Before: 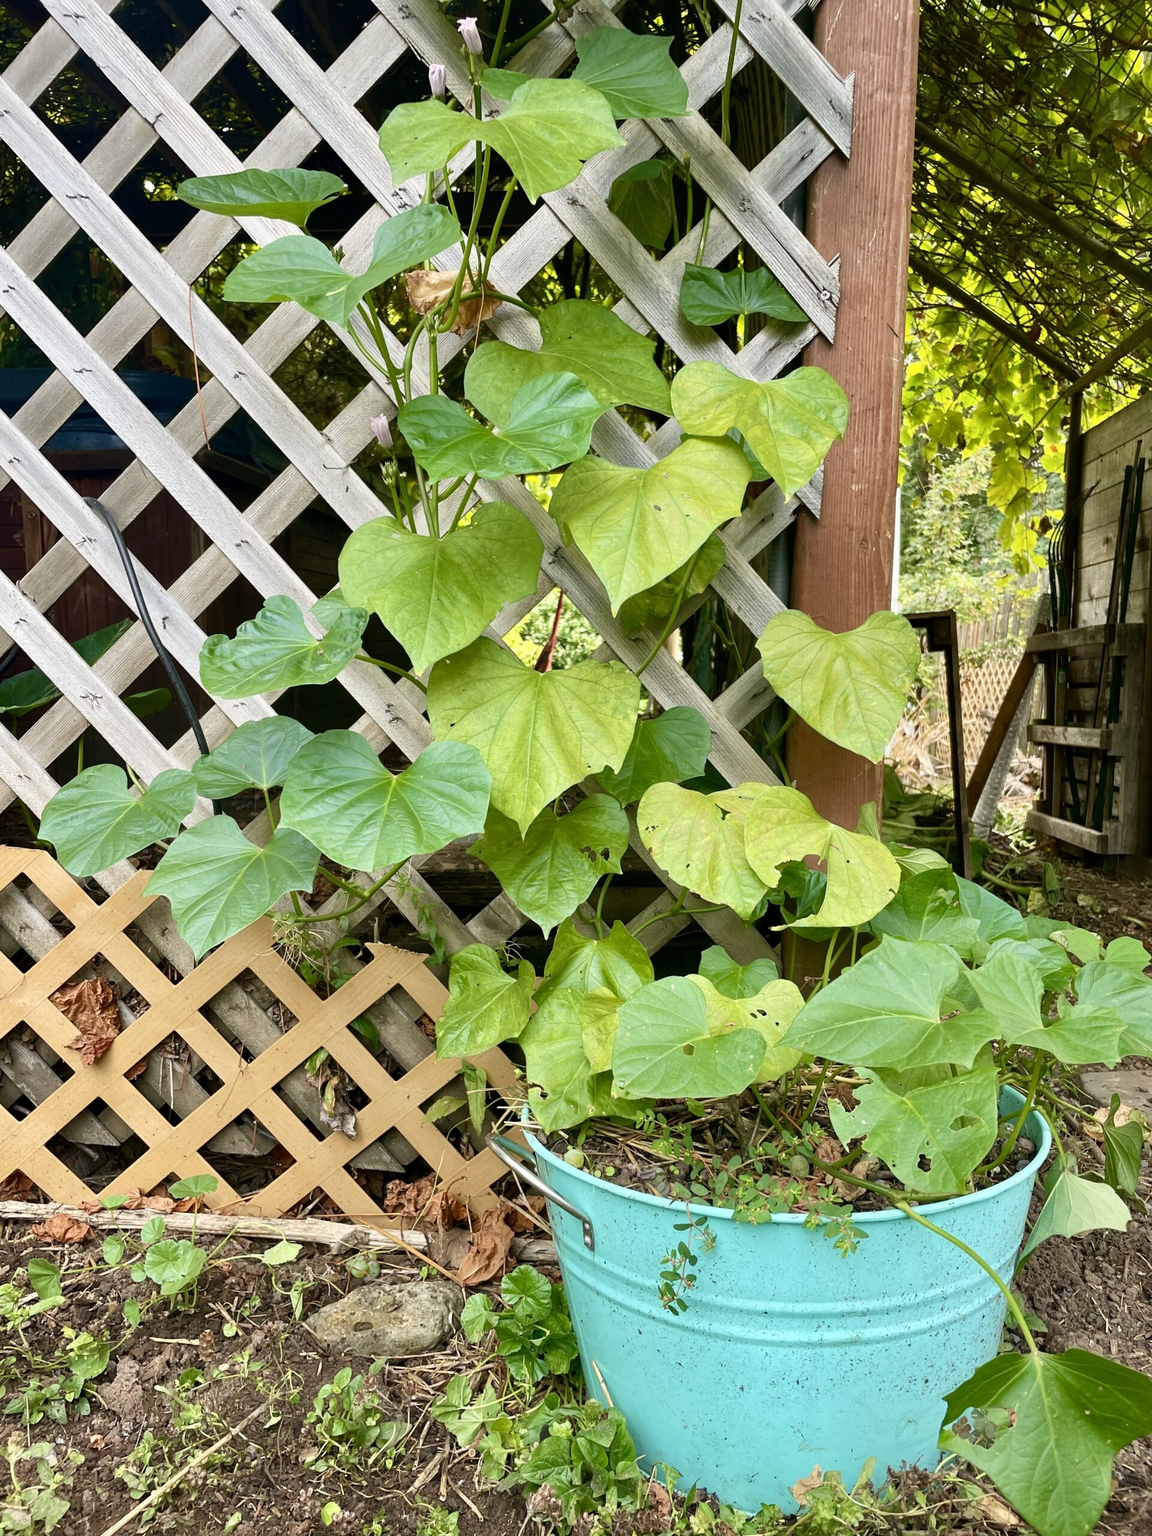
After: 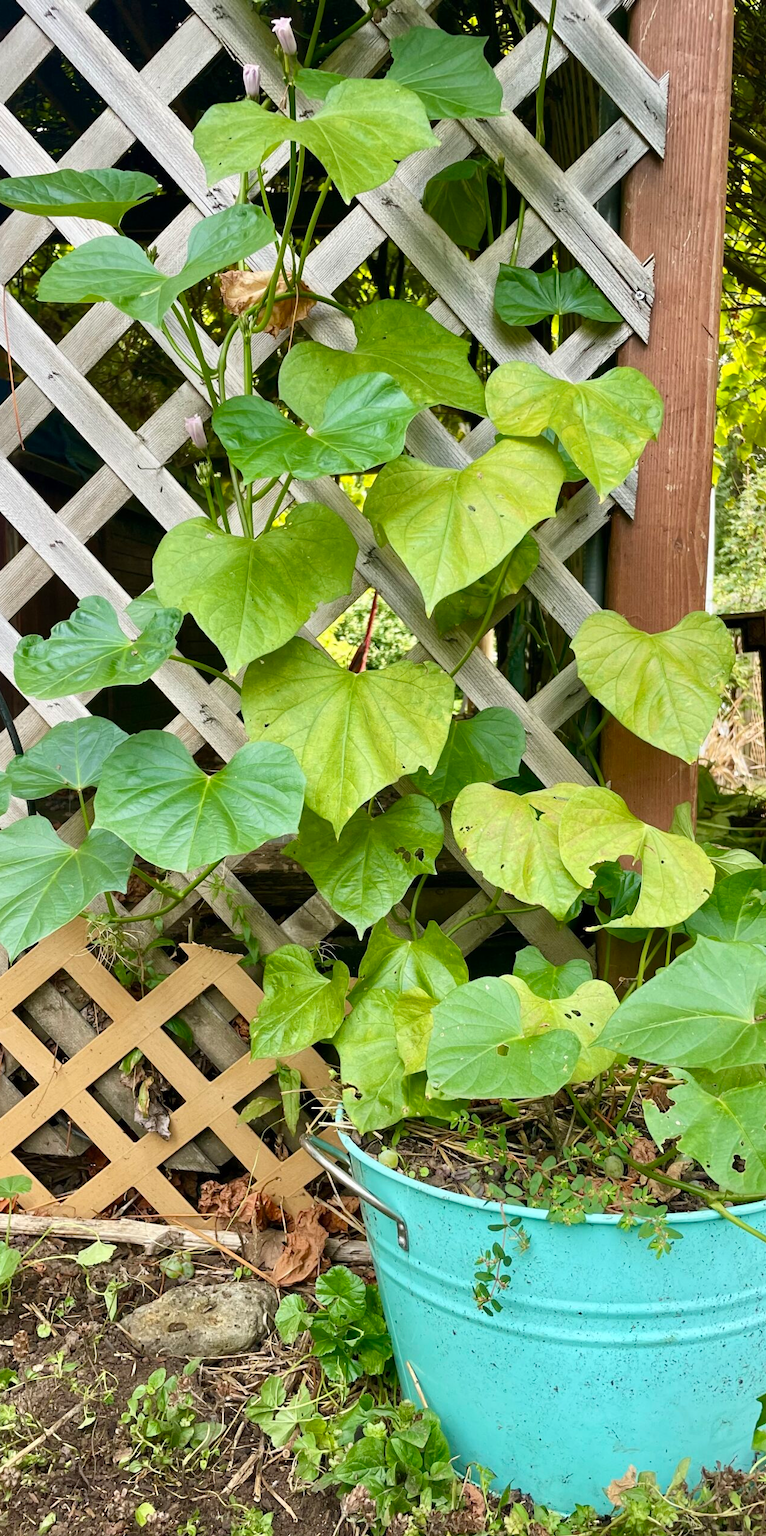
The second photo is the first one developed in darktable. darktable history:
crop and rotate: left 16.185%, right 17.291%
